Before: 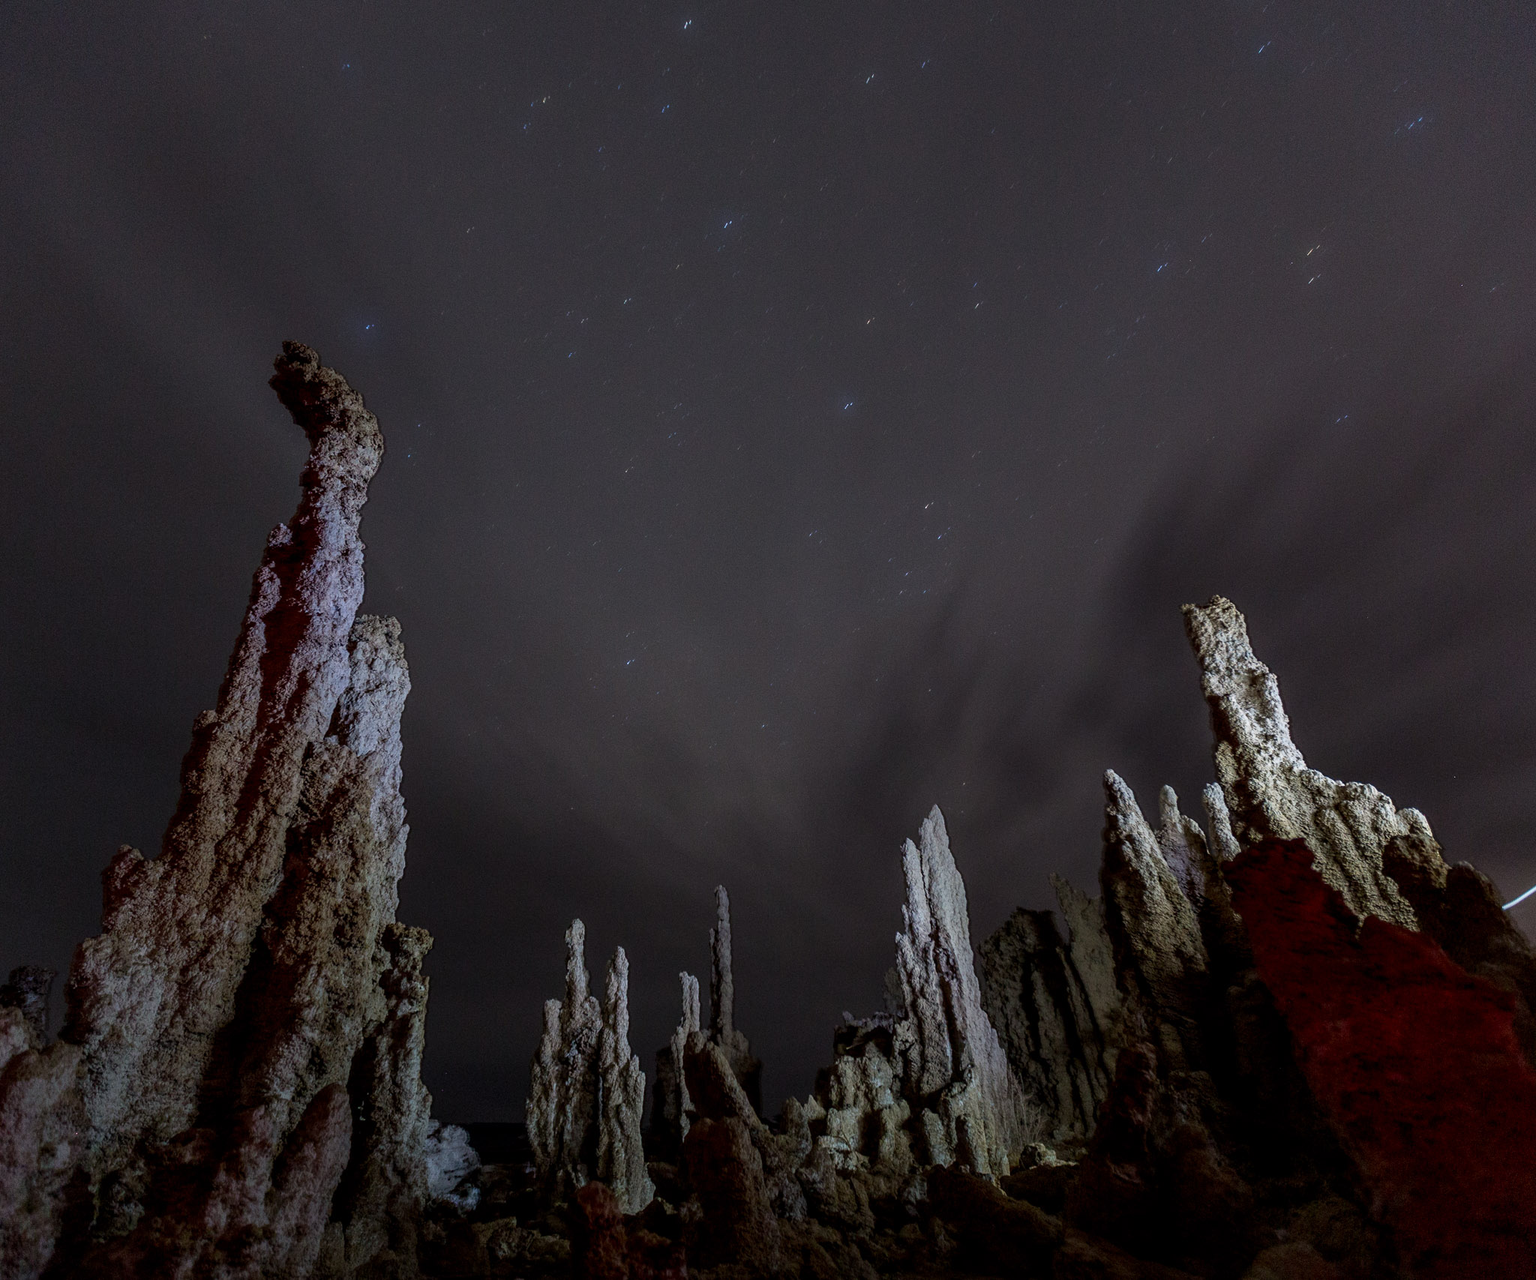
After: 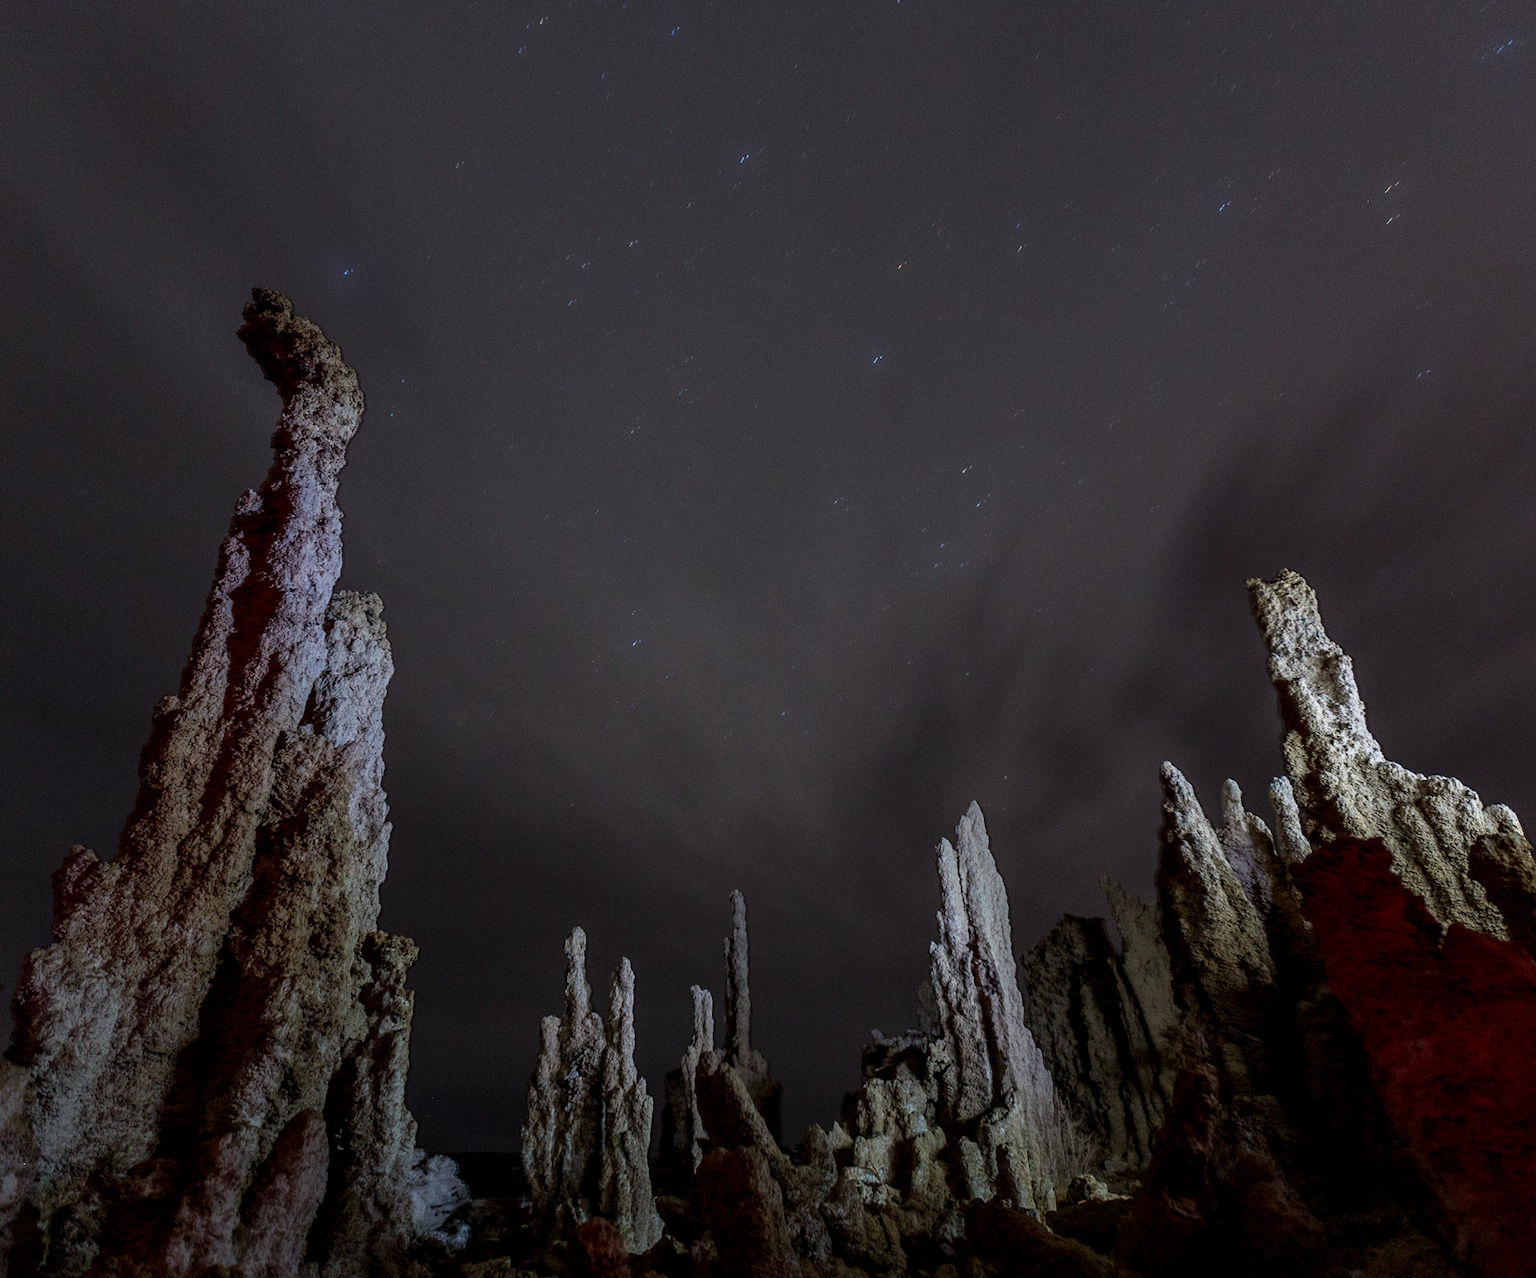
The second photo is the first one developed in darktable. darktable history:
crop: left 3.566%, top 6.362%, right 6.001%, bottom 3.328%
